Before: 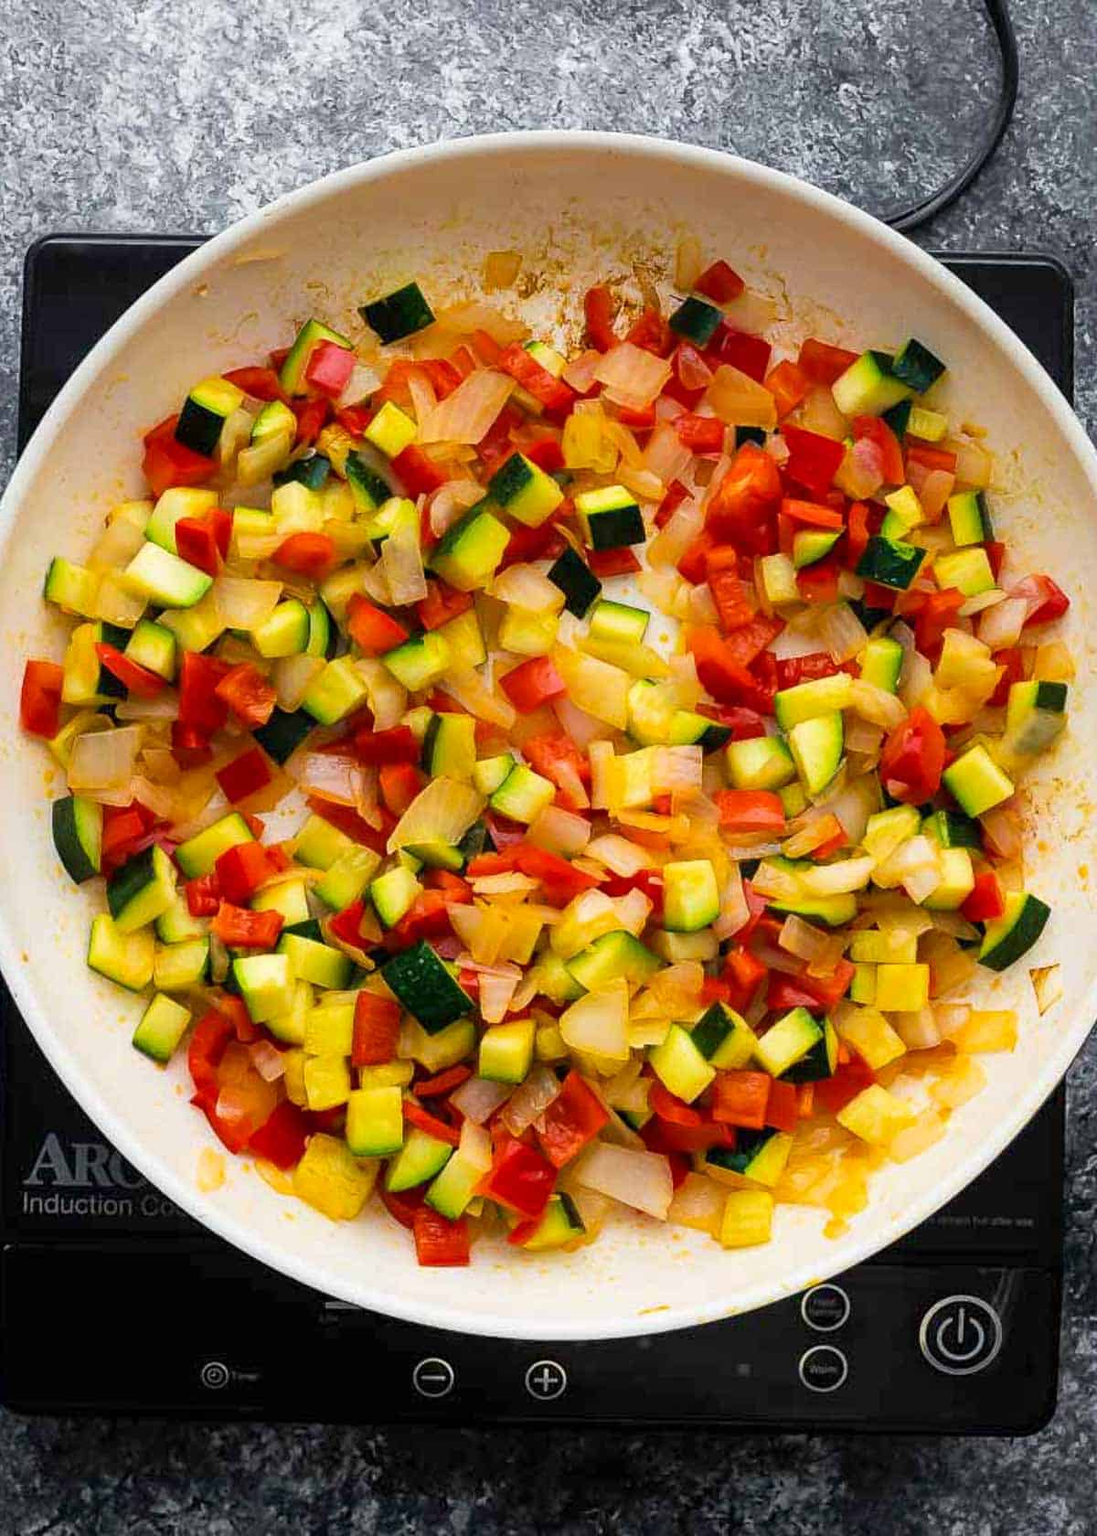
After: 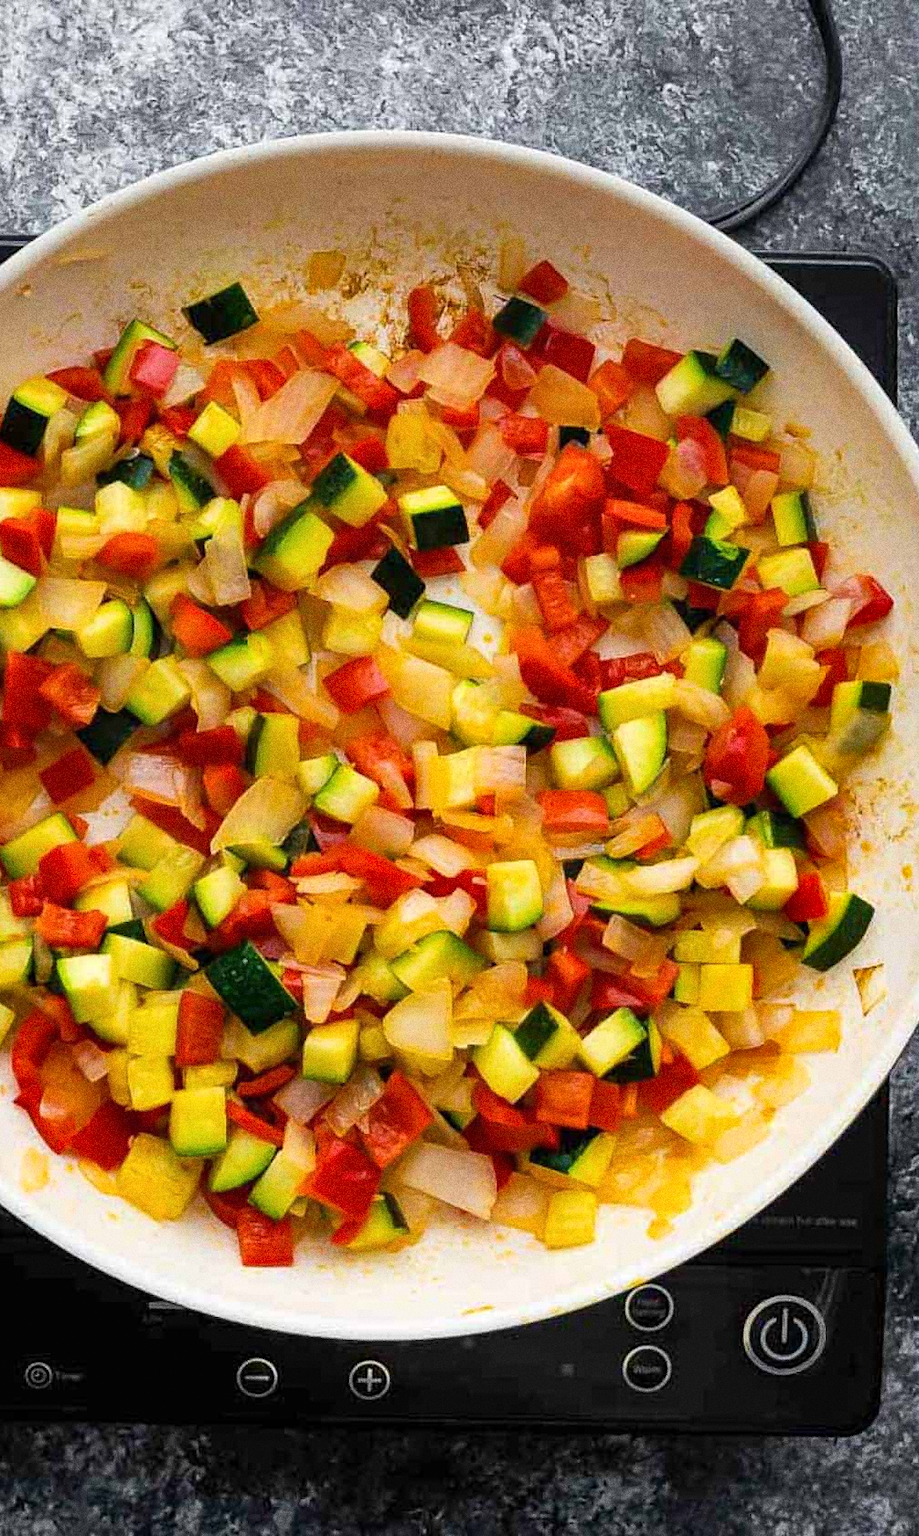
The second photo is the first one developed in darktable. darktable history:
crop: left 16.145%
grain: coarseness 0.09 ISO, strength 40%
shadows and highlights: shadows 12, white point adjustment 1.2, soften with gaussian
